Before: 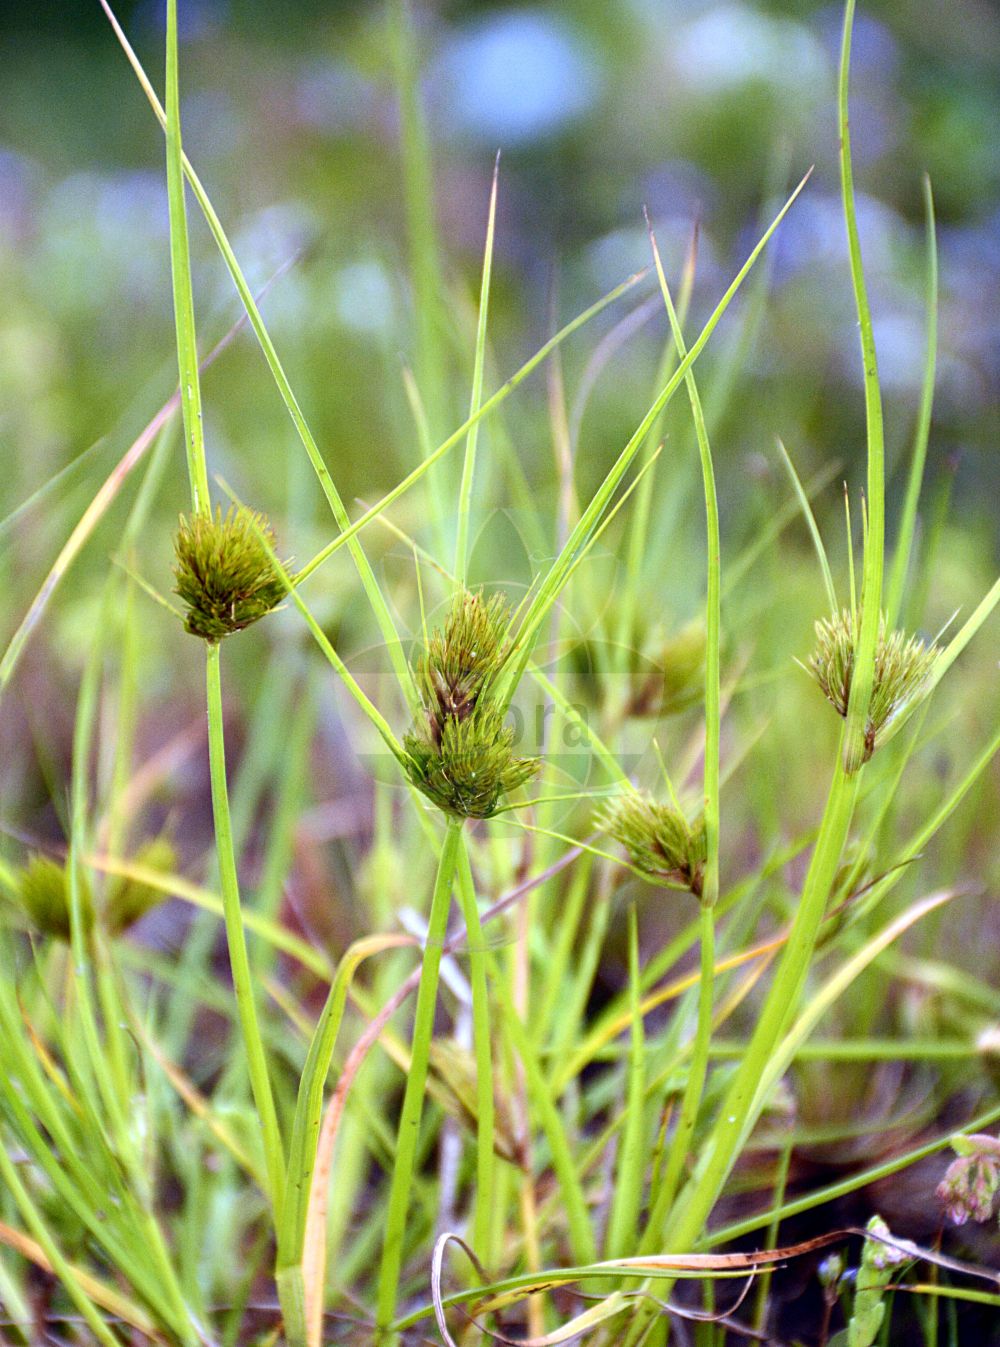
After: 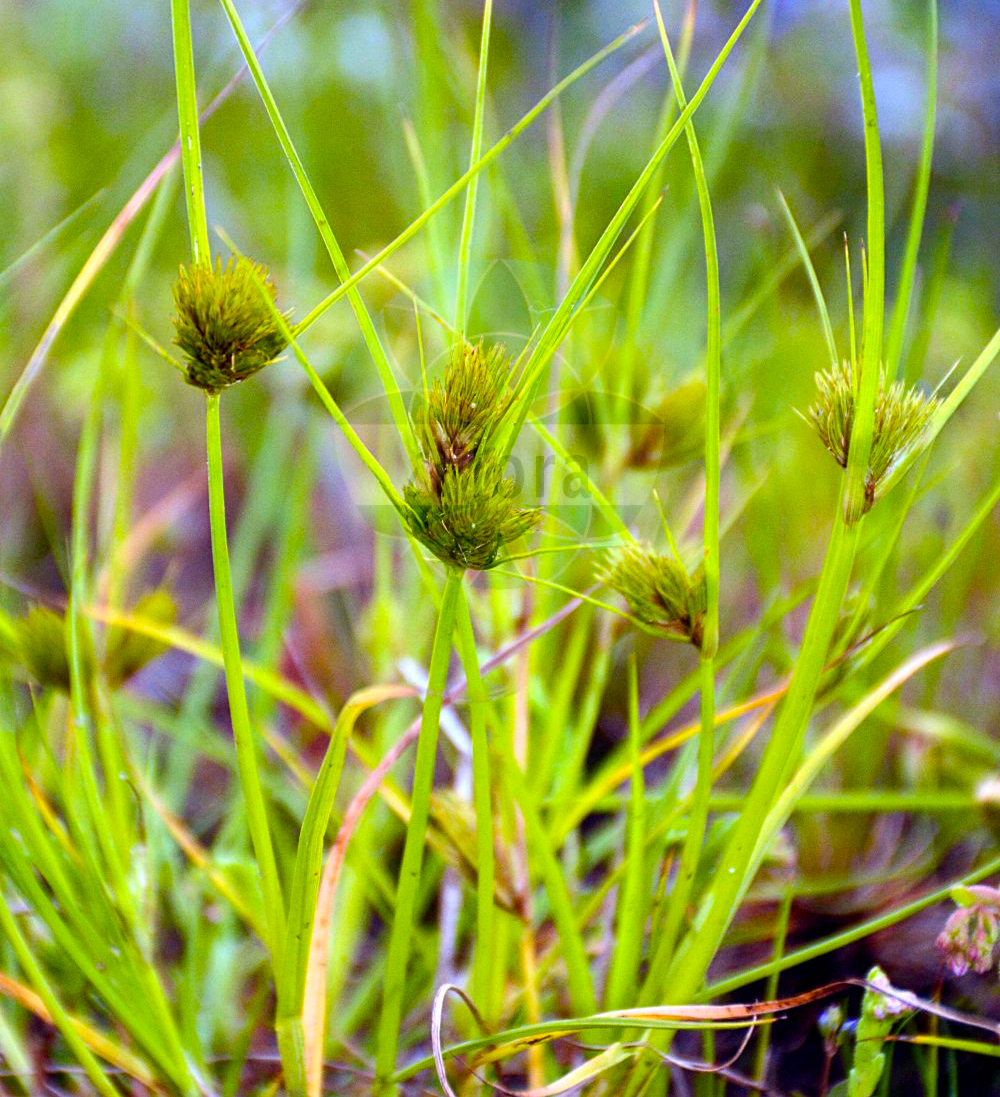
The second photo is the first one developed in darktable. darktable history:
crop and rotate: top 18.507%
color balance rgb: linear chroma grading › global chroma 15%, perceptual saturation grading › global saturation 30%
